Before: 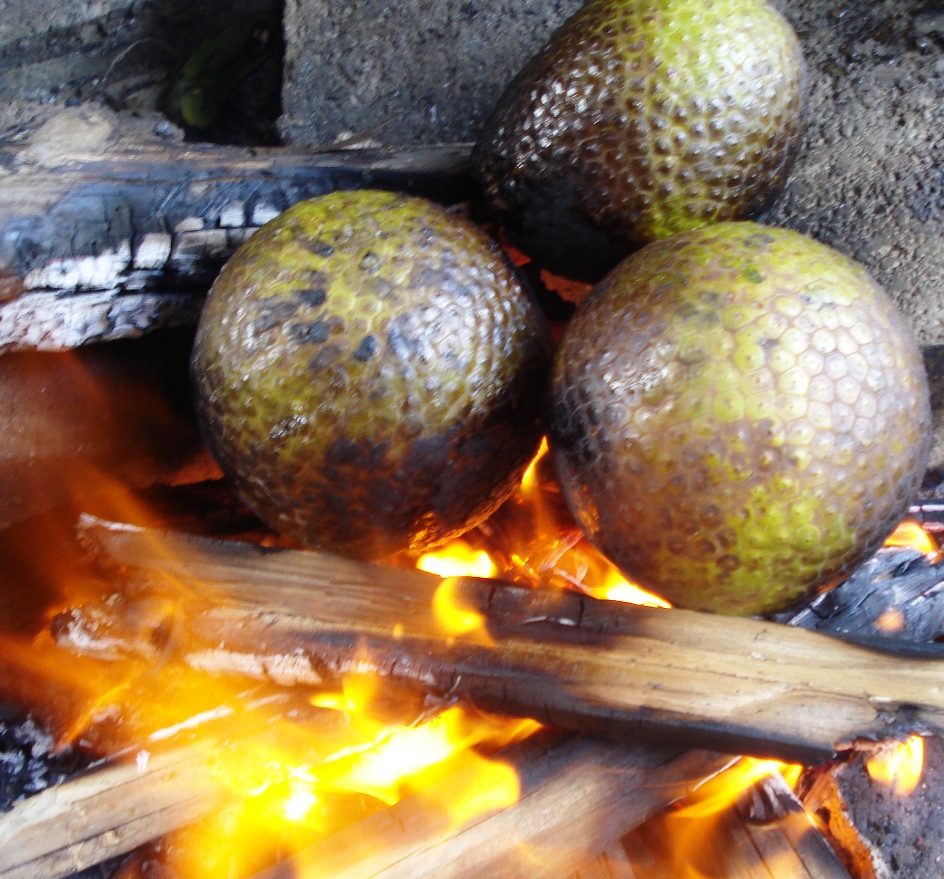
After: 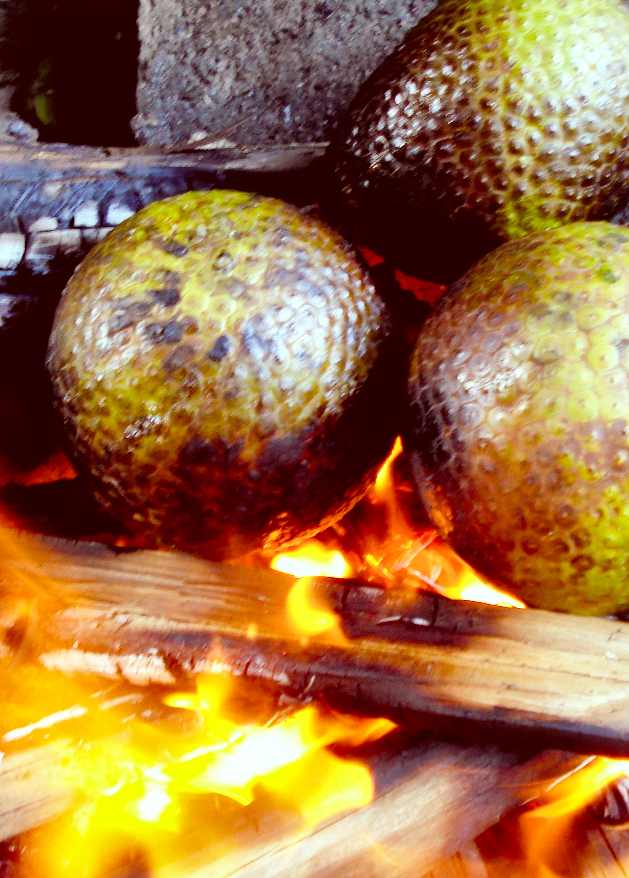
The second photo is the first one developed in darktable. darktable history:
filmic rgb: black relative exposure -7.65 EV, white relative exposure 4.56 EV, hardness 3.61
levels: mode automatic
shadows and highlights: low approximation 0.01, soften with gaussian
crop and rotate: left 15.517%, right 17.774%
color balance rgb: perceptual saturation grading › global saturation 9.092%, perceptual saturation grading › highlights -13.858%, perceptual saturation grading › mid-tones 14.763%, perceptual saturation grading › shadows 22.87%, global vibrance 20%
local contrast: mode bilateral grid, contrast 21, coarseness 49, detail 150%, midtone range 0.2
color correction: highlights a* -6.99, highlights b* -0.21, shadows a* 20.37, shadows b* 10.97
